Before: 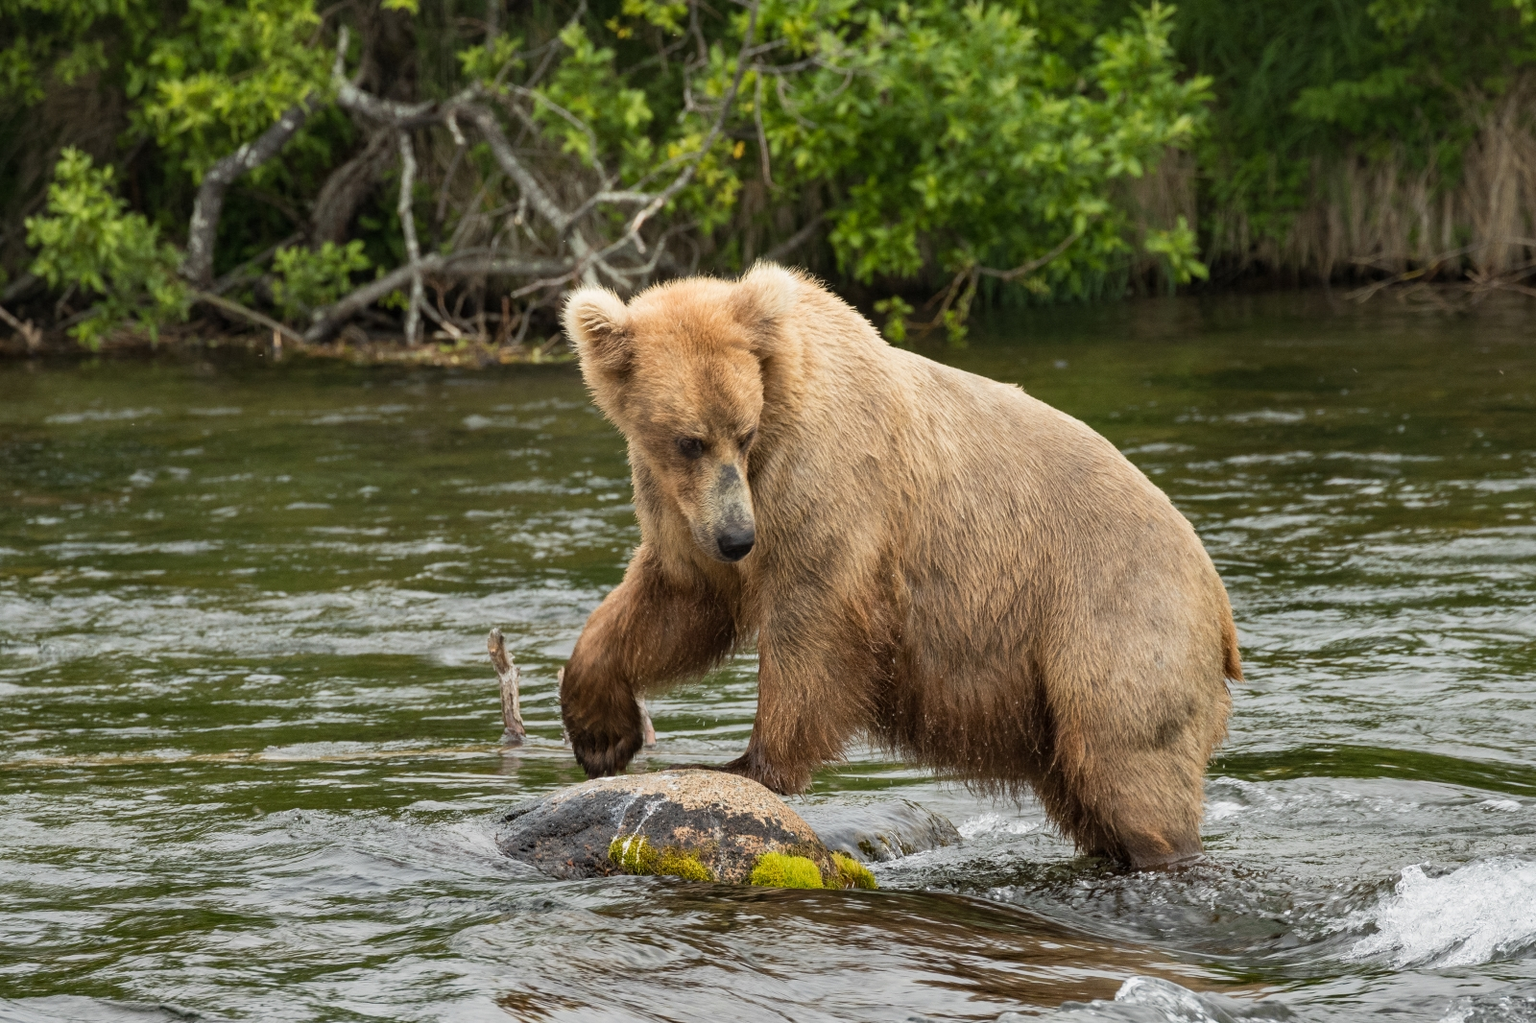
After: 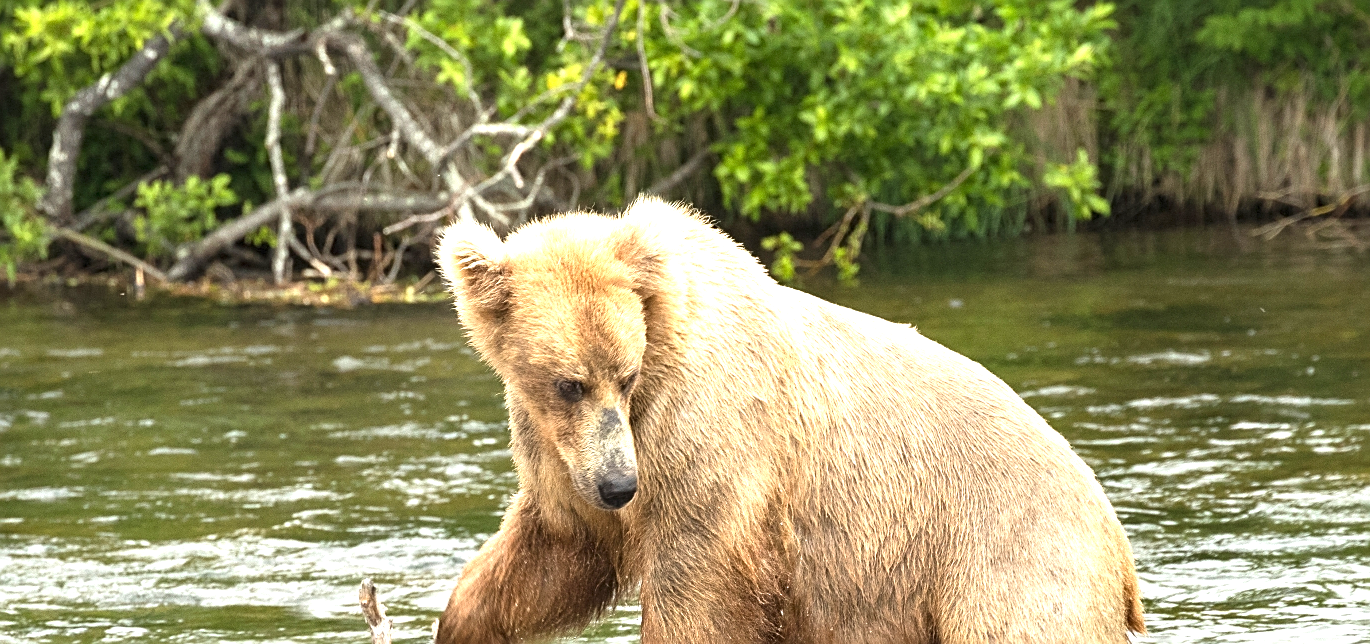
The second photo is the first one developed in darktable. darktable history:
crop and rotate: left 9.345%, top 7.22%, right 4.982%, bottom 32.331%
sharpen: on, module defaults
exposure: black level correction 0, exposure 1.388 EV, compensate exposure bias true, compensate highlight preservation false
